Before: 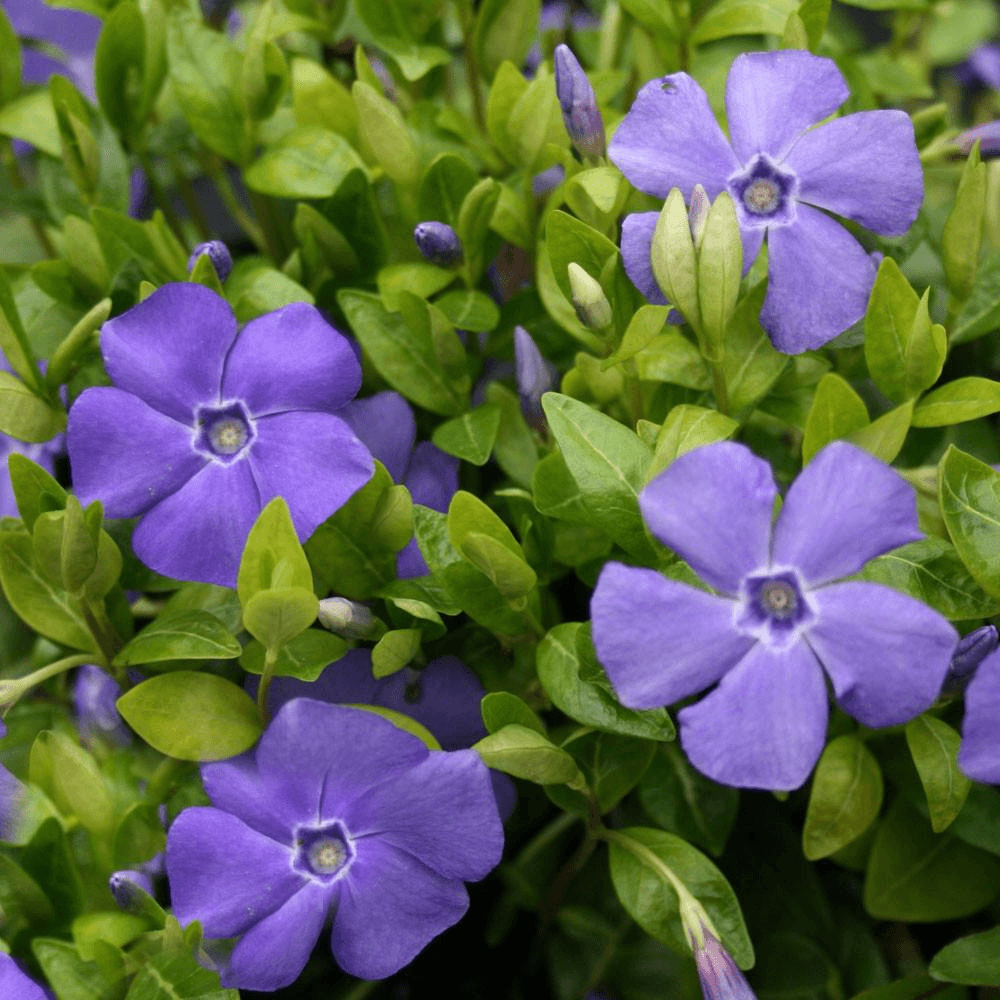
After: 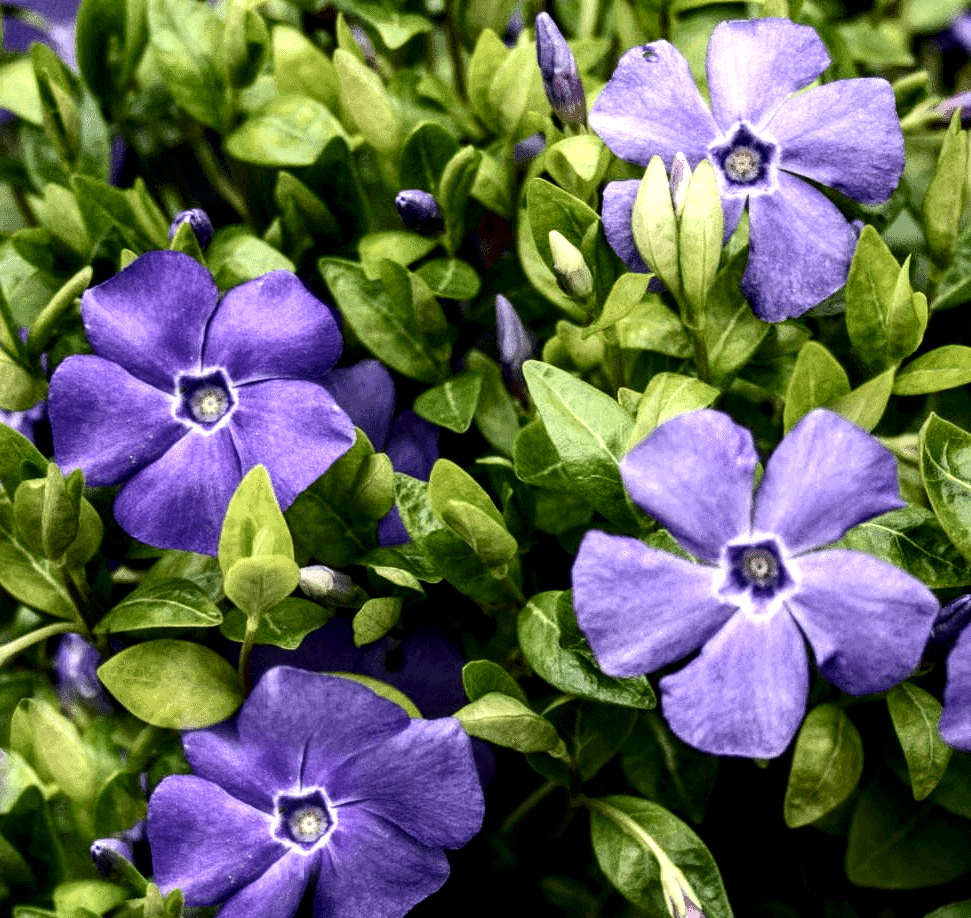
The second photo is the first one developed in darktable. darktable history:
crop: left 1.935%, top 3.254%, right 0.964%, bottom 4.894%
local contrast: highlights 64%, shadows 54%, detail 168%, midtone range 0.514
contrast brightness saturation: contrast 0.292
